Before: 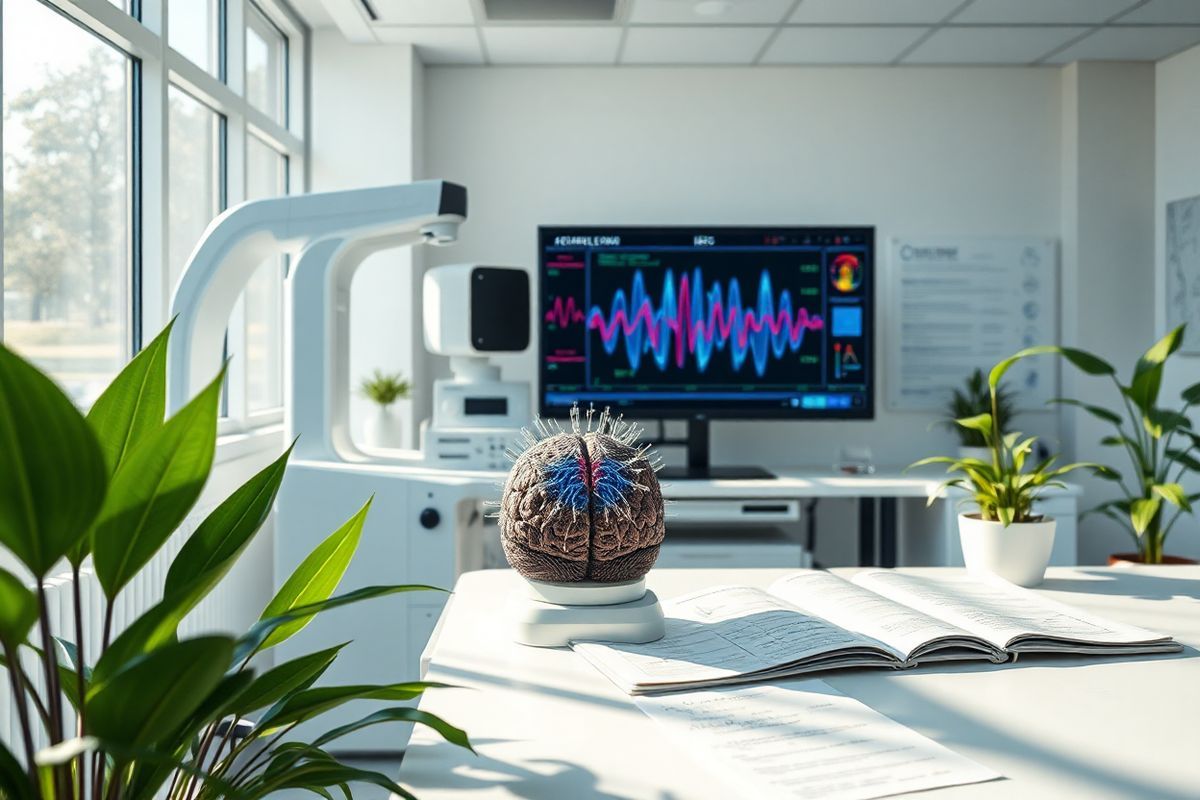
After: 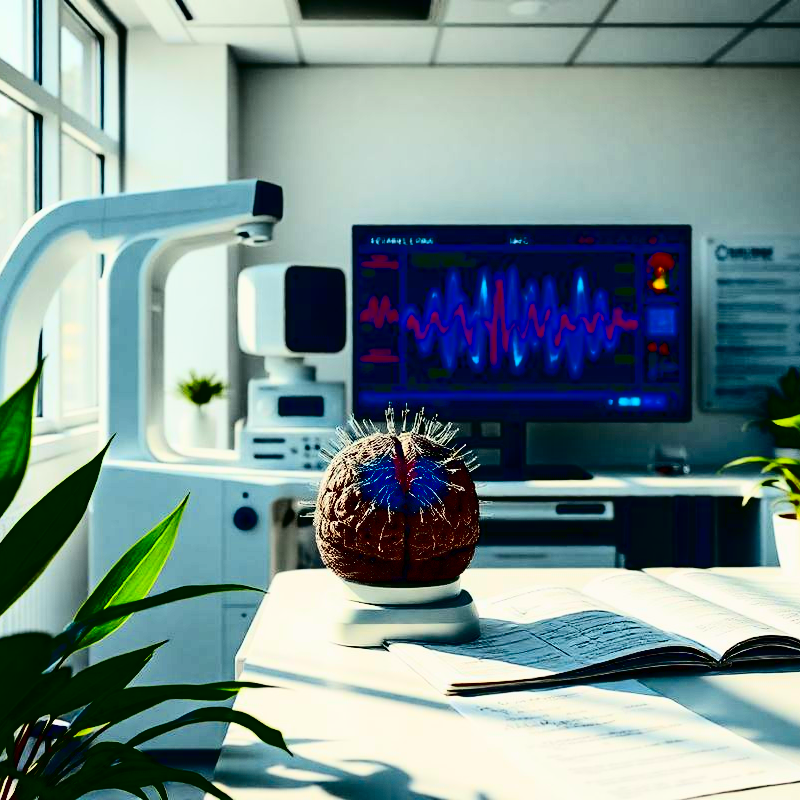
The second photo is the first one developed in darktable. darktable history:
color correction: highlights b* 3
crop and rotate: left 15.446%, right 17.836%
contrast brightness saturation: contrast 0.77, brightness -1, saturation 1
exposure: black level correction 0.007, exposure 0.159 EV, compensate highlight preservation false
tone equalizer: -8 EV 0.25 EV, -7 EV 0.417 EV, -6 EV 0.417 EV, -5 EV 0.25 EV, -3 EV -0.25 EV, -2 EV -0.417 EV, -1 EV -0.417 EV, +0 EV -0.25 EV, edges refinement/feathering 500, mask exposure compensation -1.57 EV, preserve details guided filter
